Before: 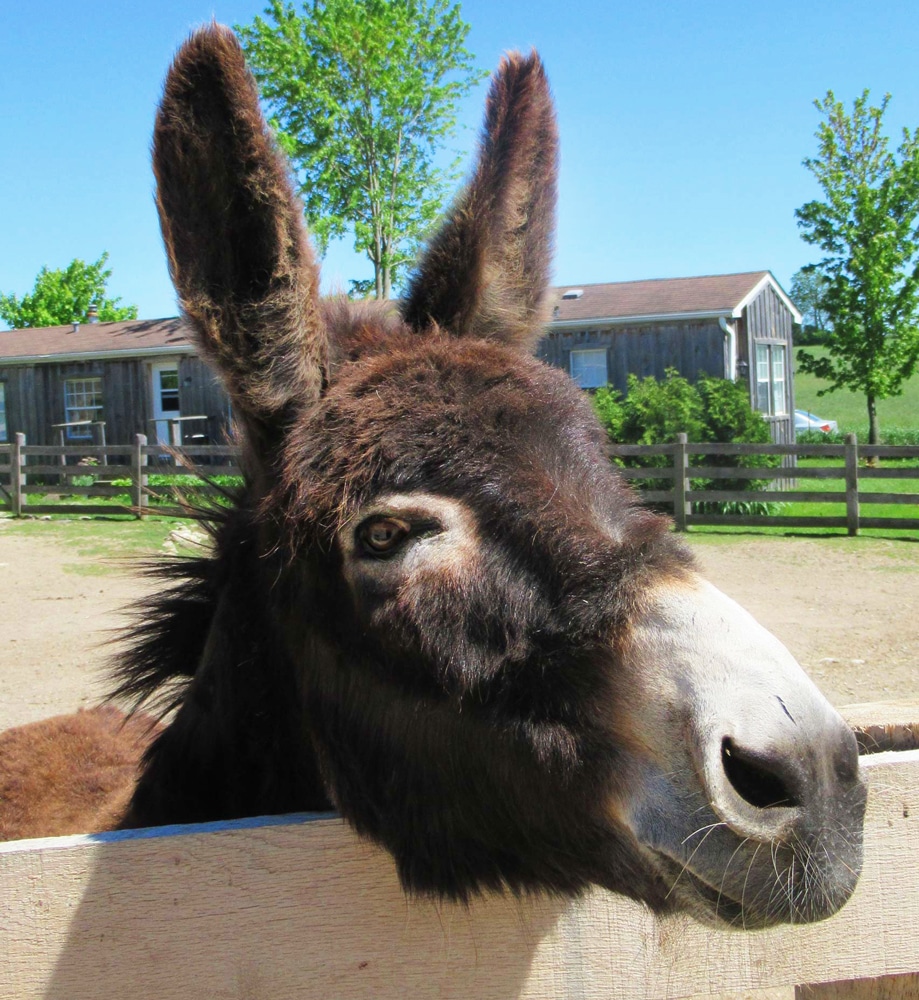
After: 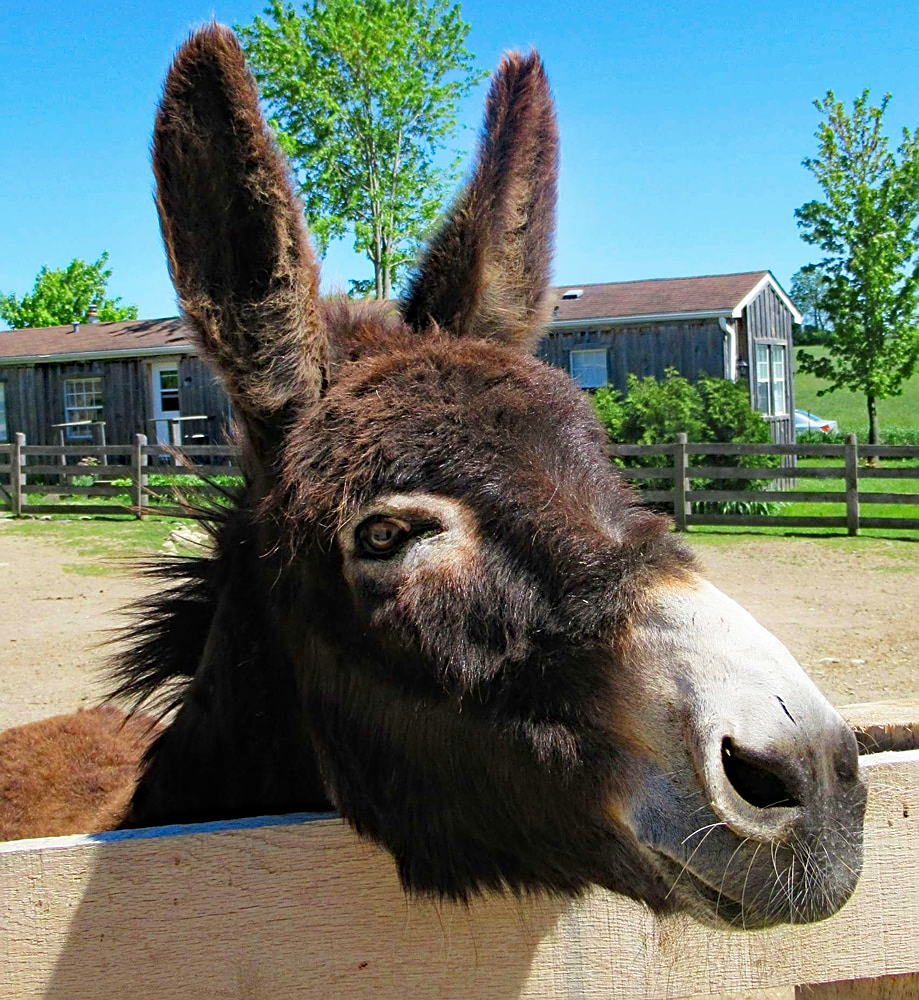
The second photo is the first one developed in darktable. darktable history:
haze removal: strength 0.42, compatibility mode true, adaptive false
sharpen: on, module defaults
